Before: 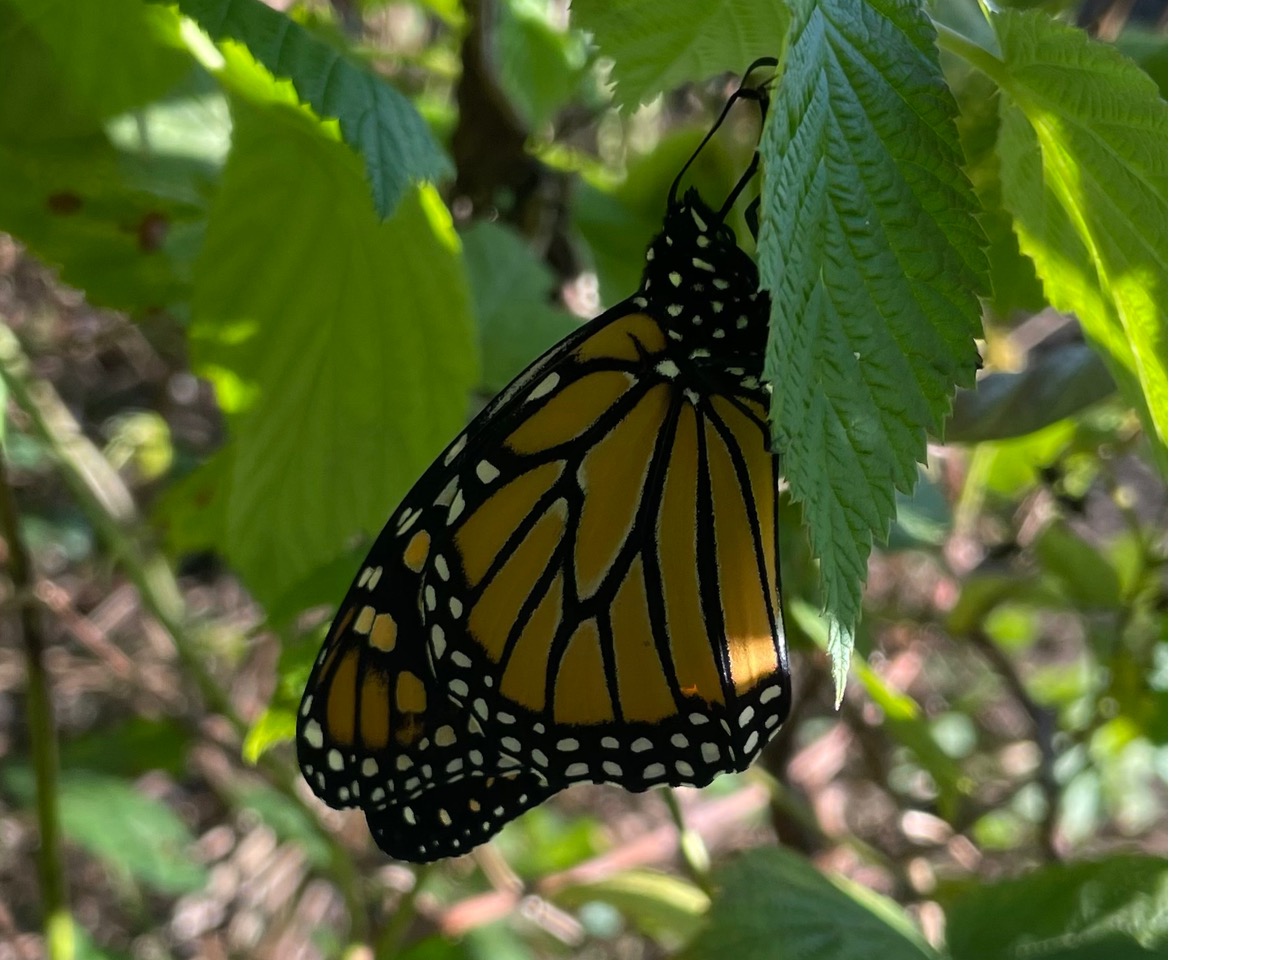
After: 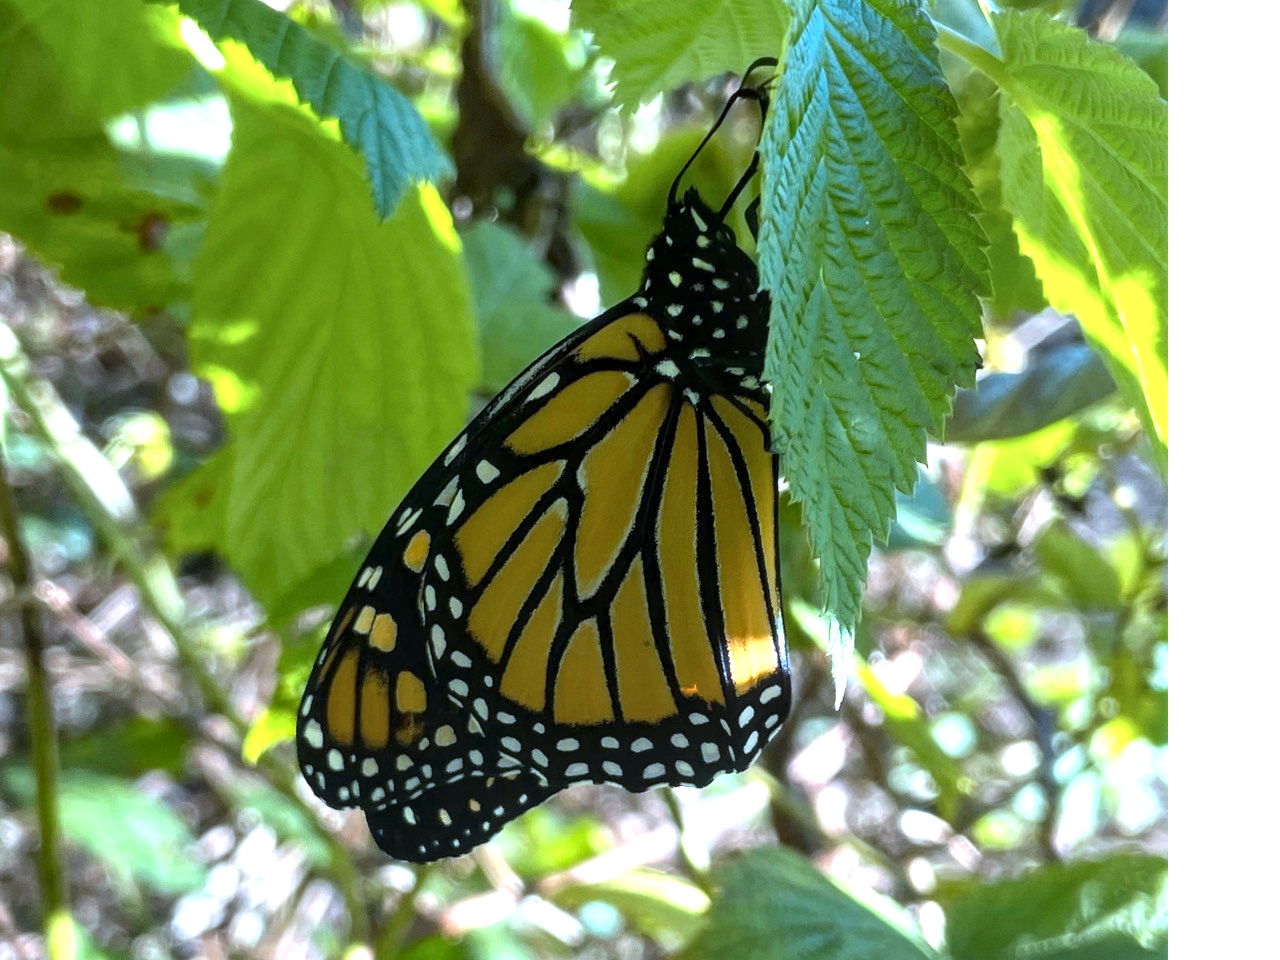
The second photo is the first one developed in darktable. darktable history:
exposure: black level correction 0, exposure 1.3 EV, compensate highlight preservation false
local contrast: on, module defaults
color correction: highlights a* -9.35, highlights b* -23.15
color contrast: green-magenta contrast 0.85, blue-yellow contrast 1.25, unbound 0
